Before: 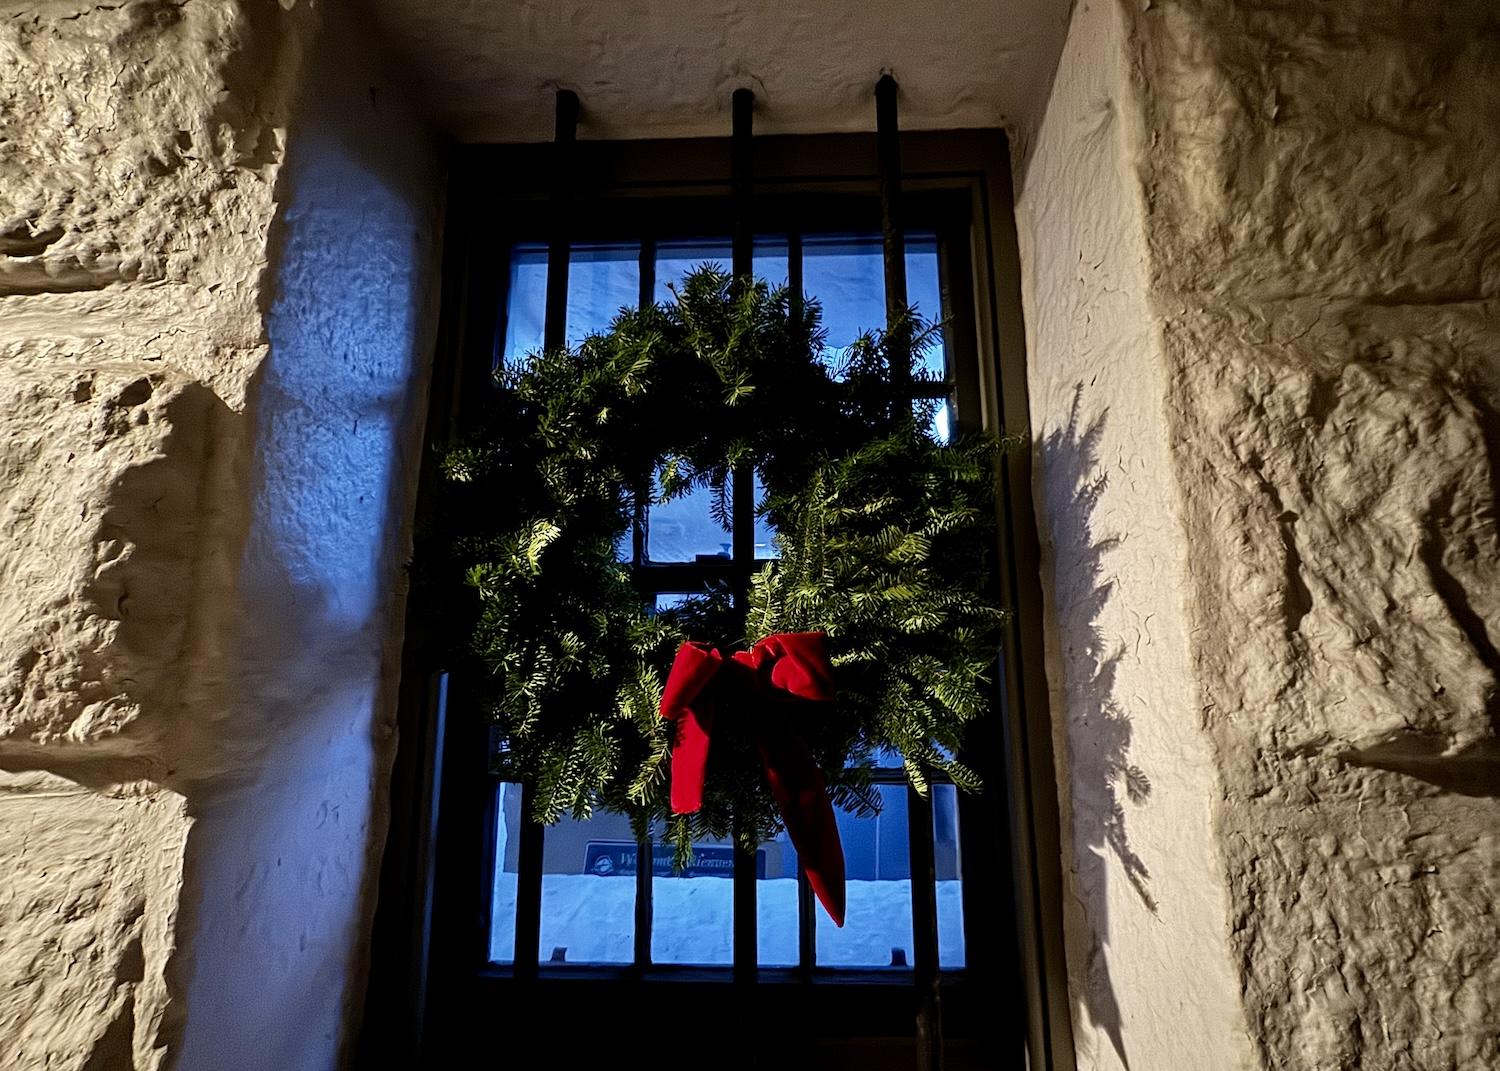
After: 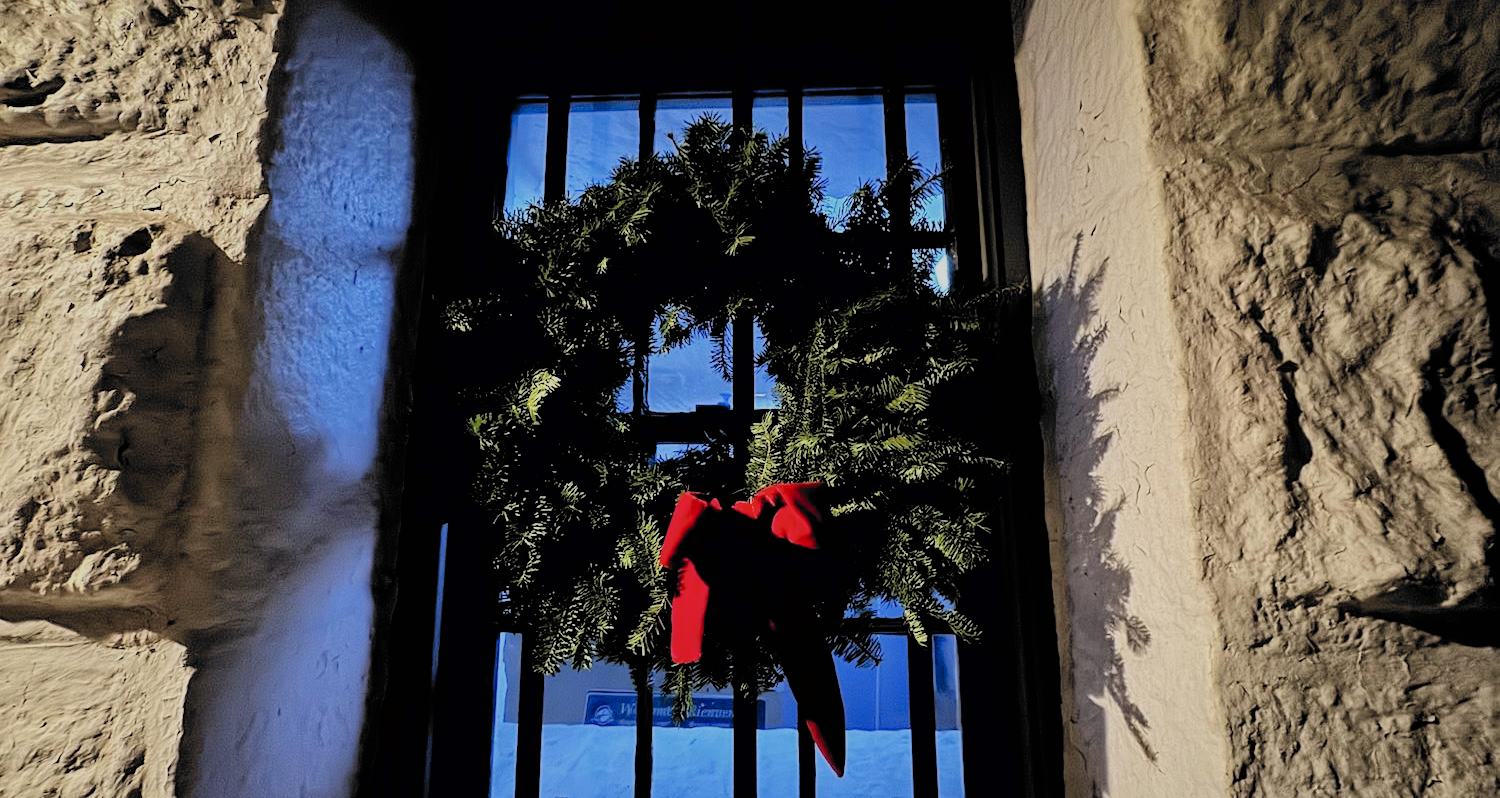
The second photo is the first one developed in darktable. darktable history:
filmic rgb: black relative exposure -5.09 EV, white relative exposure 3.97 EV, threshold 5.97 EV, hardness 2.89, contrast 1.299, highlights saturation mix -29.27%, color science v6 (2022), enable highlight reconstruction true
shadows and highlights: on, module defaults
crop: top 14.022%, bottom 11.455%
